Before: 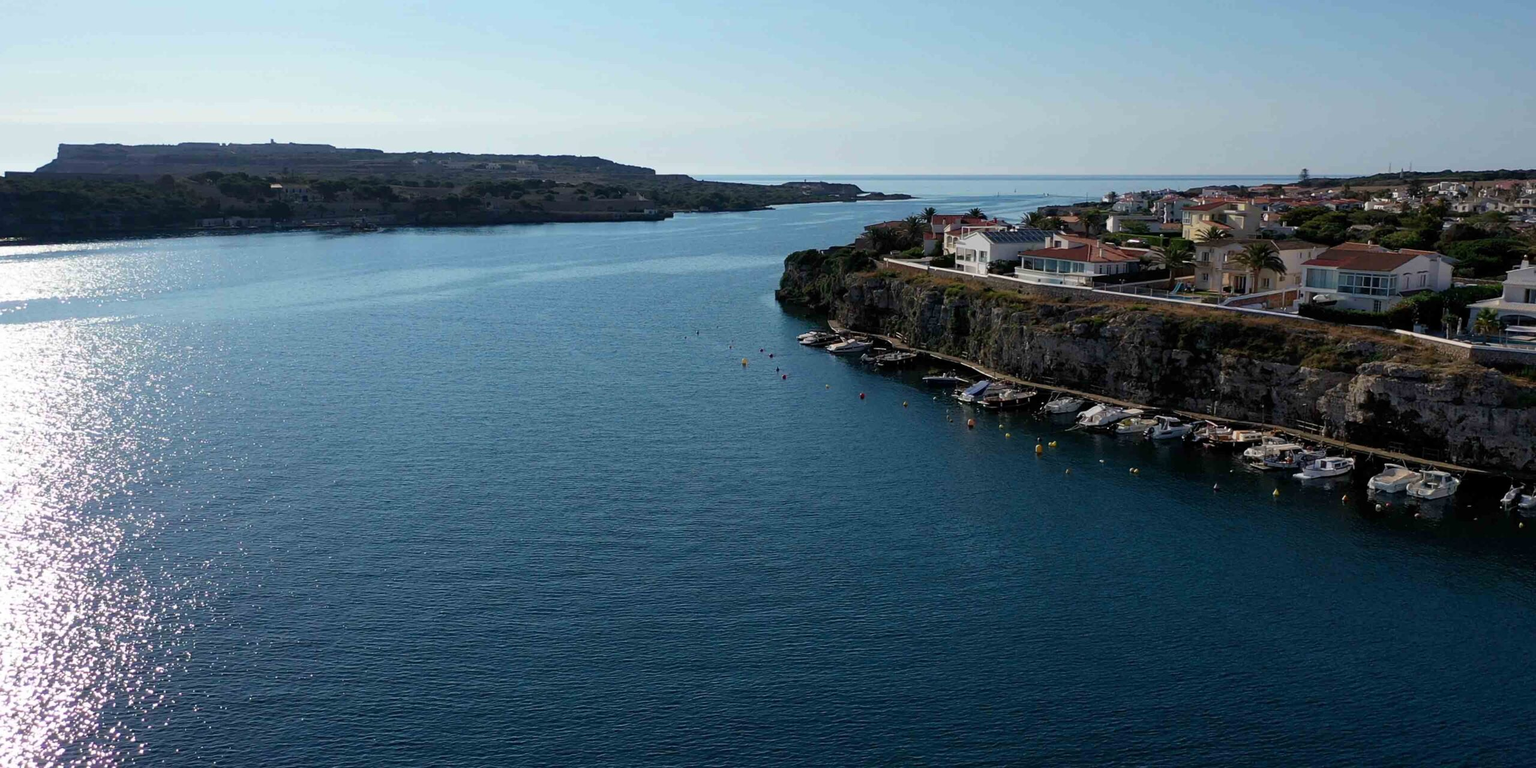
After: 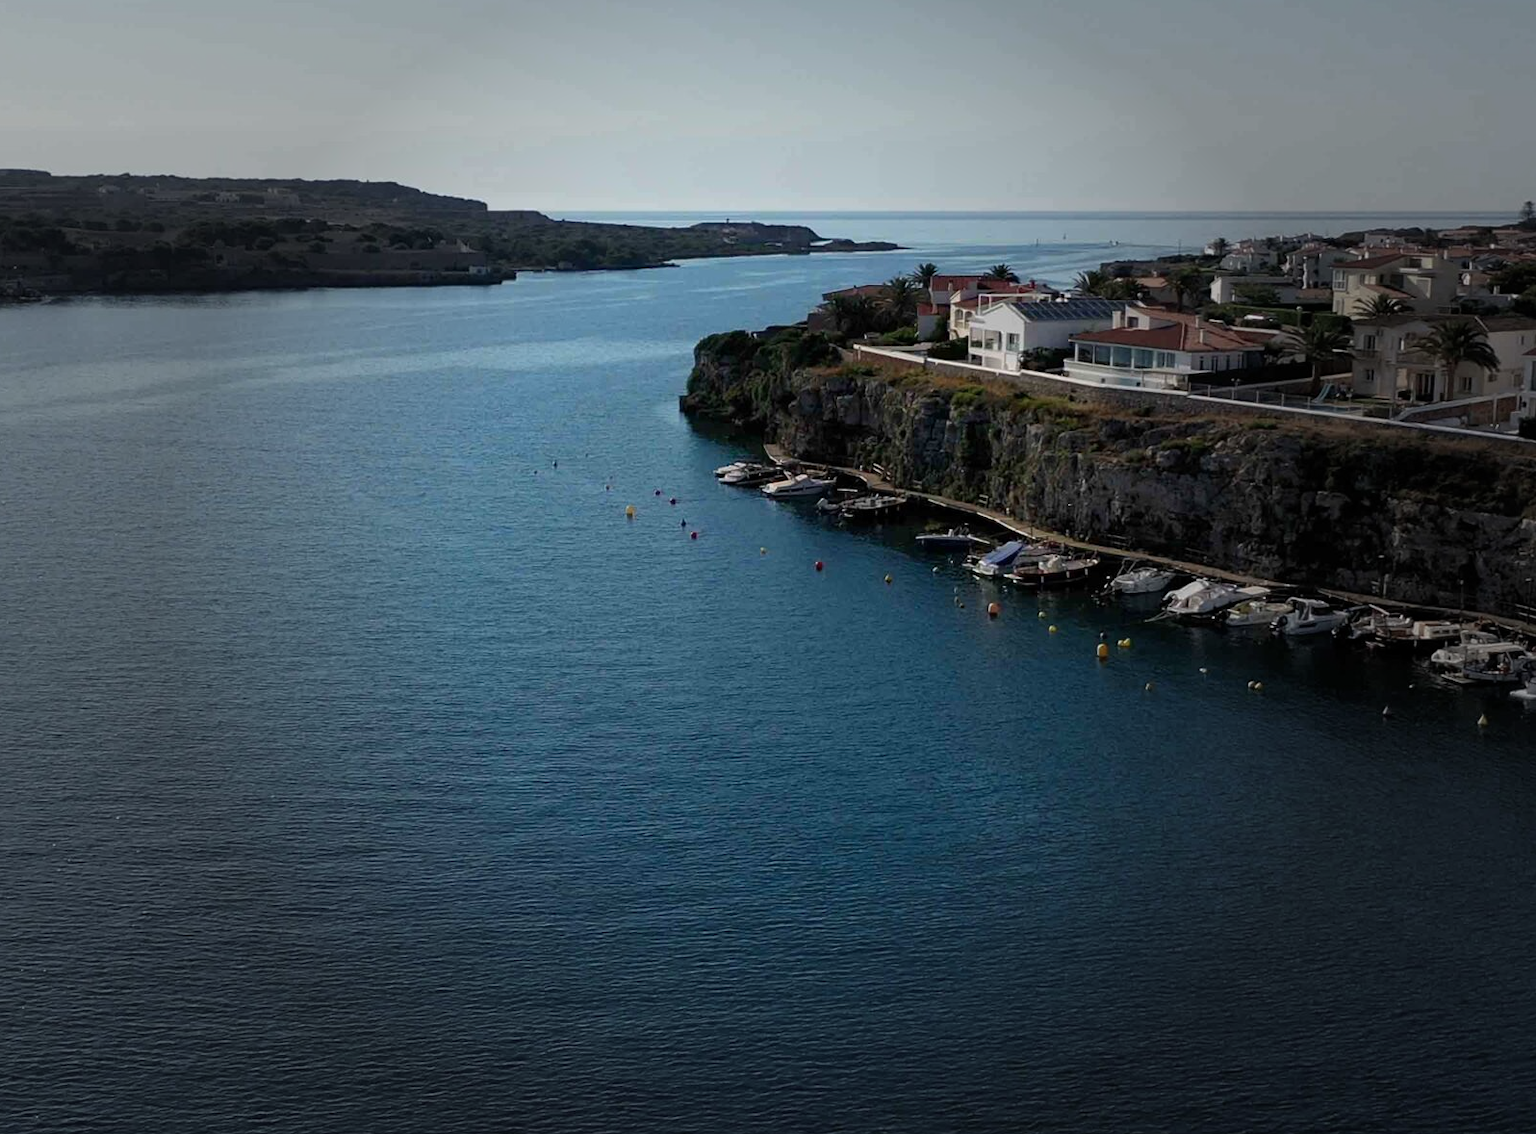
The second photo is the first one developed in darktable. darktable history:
exposure: compensate highlight preservation false
white balance: emerald 1
vignetting: fall-off start 40%, fall-off radius 40%
crop and rotate: left 22.918%, top 5.629%, right 14.711%, bottom 2.247%
